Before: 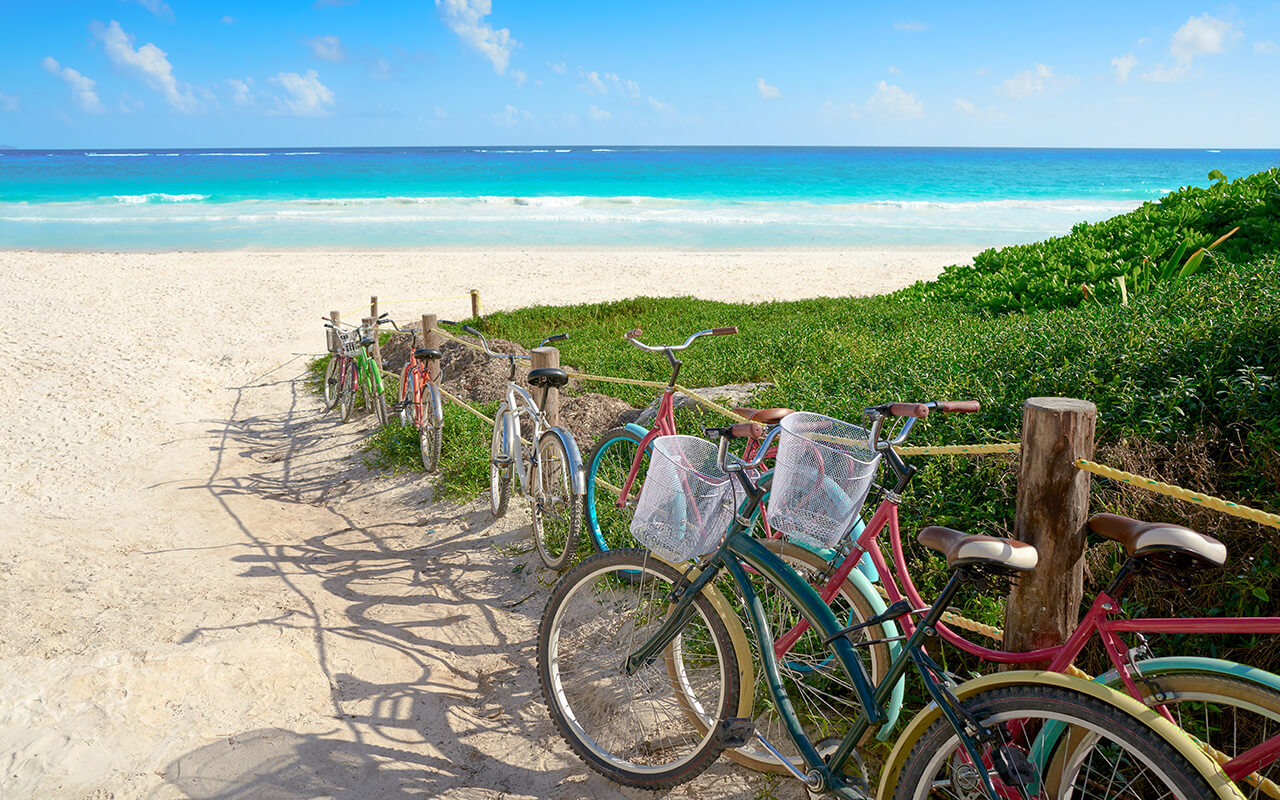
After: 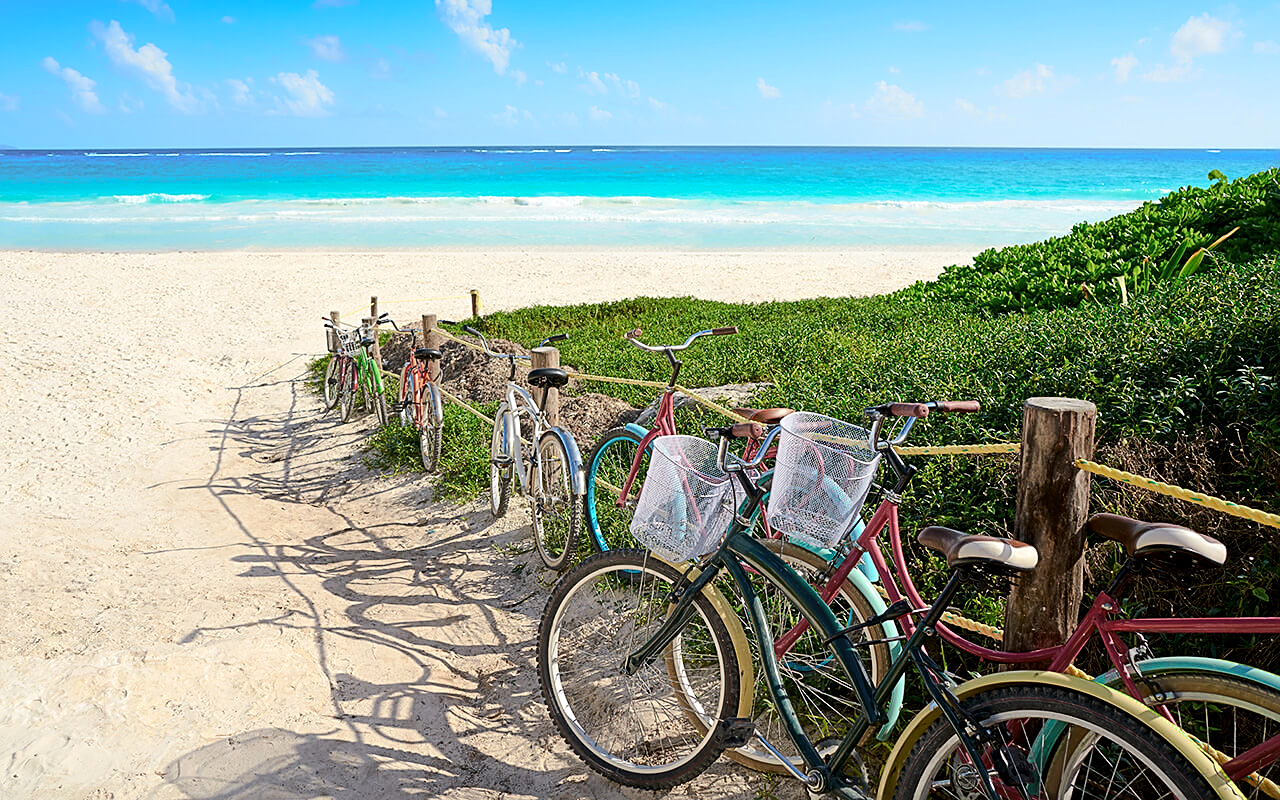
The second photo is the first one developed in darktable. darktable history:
sharpen: on, module defaults
exposure: black level correction 0.002, compensate highlight preservation false
tone curve: curves: ch0 [(0, 0) (0.126, 0.061) (0.338, 0.285) (0.494, 0.518) (0.703, 0.762) (1, 1)]; ch1 [(0, 0) (0.389, 0.313) (0.457, 0.442) (0.5, 0.501) (0.55, 0.578) (1, 1)]; ch2 [(0, 0) (0.44, 0.424) (0.501, 0.499) (0.557, 0.564) (0.613, 0.67) (0.707, 0.746) (1, 1)], color space Lab, linked channels, preserve colors none
